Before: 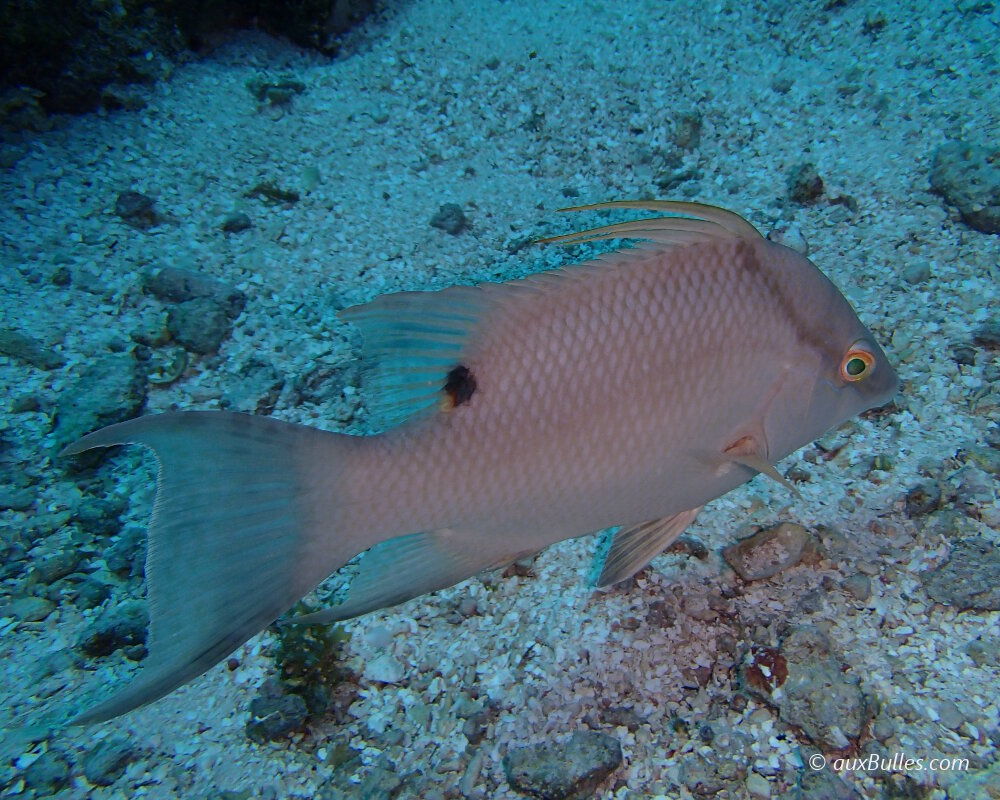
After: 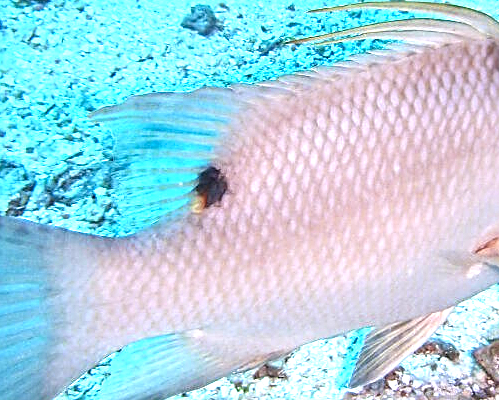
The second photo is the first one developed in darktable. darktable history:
local contrast: detail 130%
exposure: exposure 2.25 EV, compensate highlight preservation false
color zones: curves: ch0 [(0.068, 0.464) (0.25, 0.5) (0.48, 0.508) (0.75, 0.536) (0.886, 0.476) (0.967, 0.456)]; ch1 [(0.066, 0.456) (0.25, 0.5) (0.616, 0.508) (0.746, 0.56) (0.934, 0.444)]
sharpen: on, module defaults
crop: left 25%, top 25%, right 25%, bottom 25%
